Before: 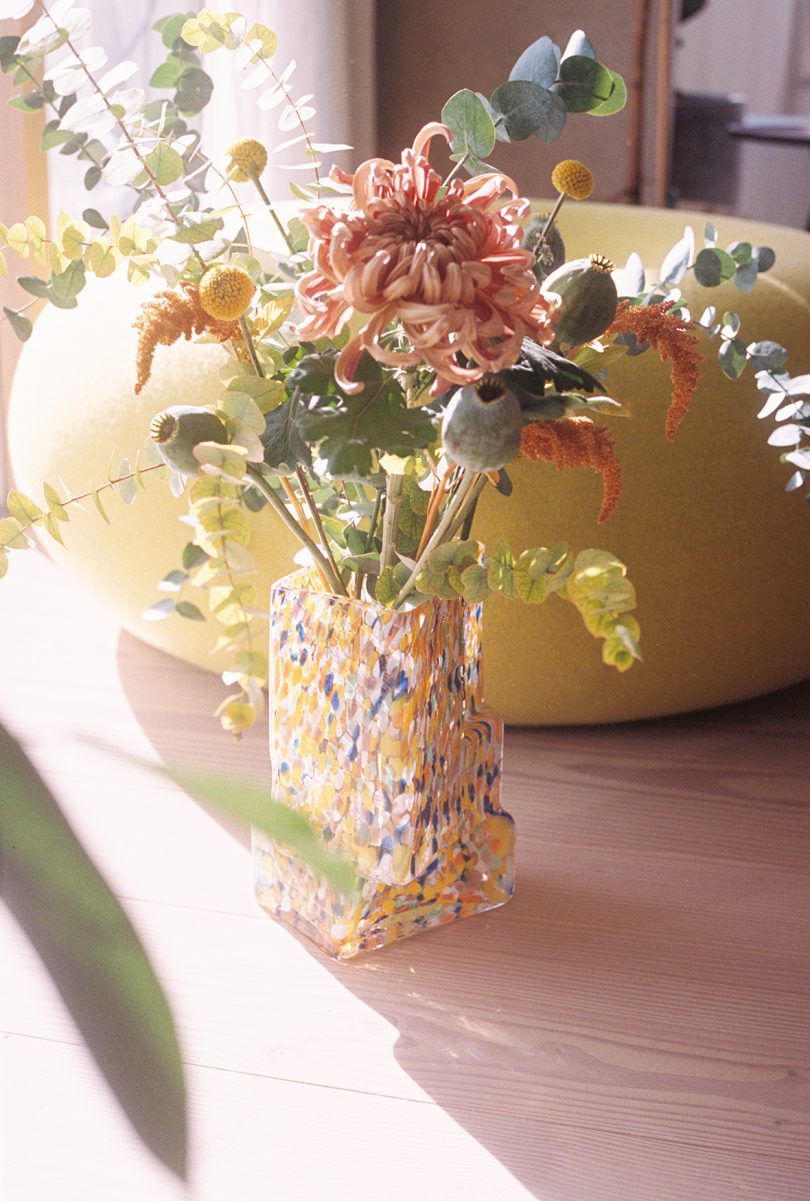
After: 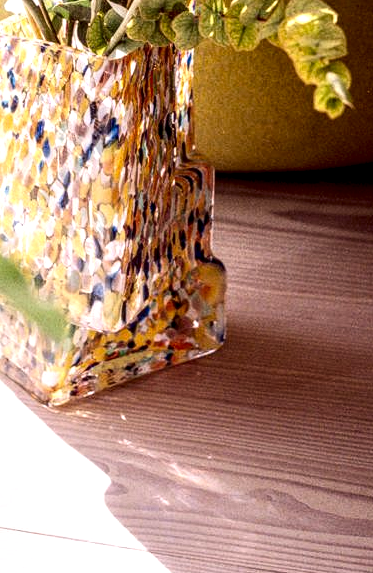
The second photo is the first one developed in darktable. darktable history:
contrast brightness saturation: contrast 0.225, brightness -0.188, saturation 0.234
crop: left 35.784%, top 46.071%, right 18.068%, bottom 6.144%
local contrast: highlights 17%, detail 186%
